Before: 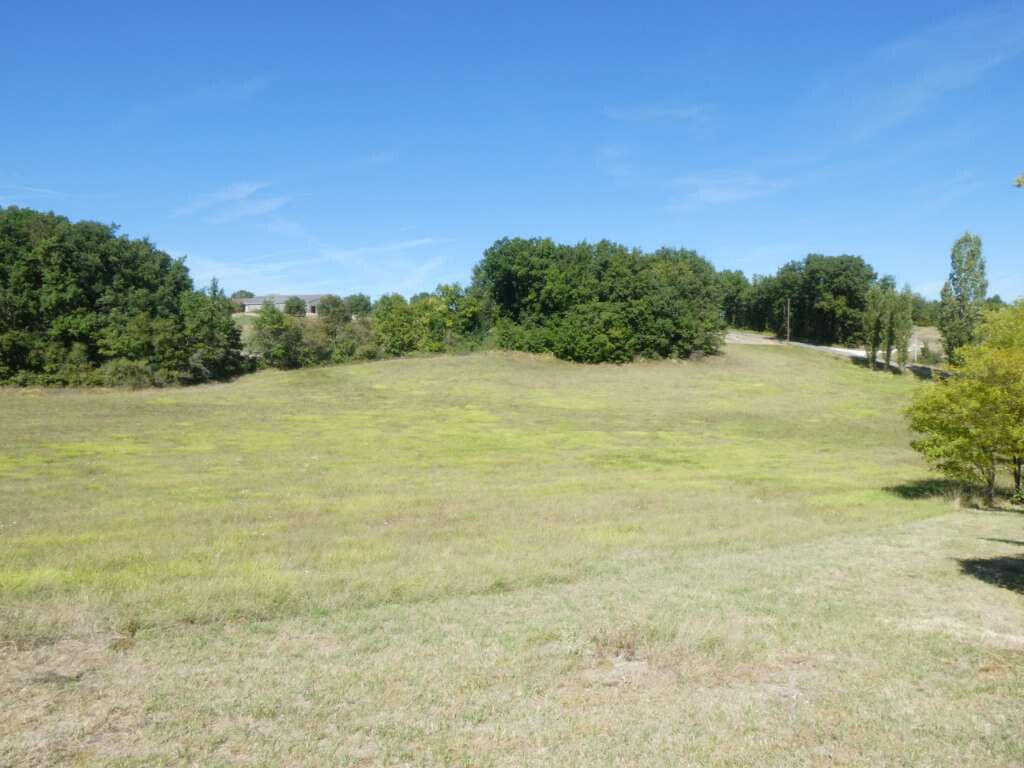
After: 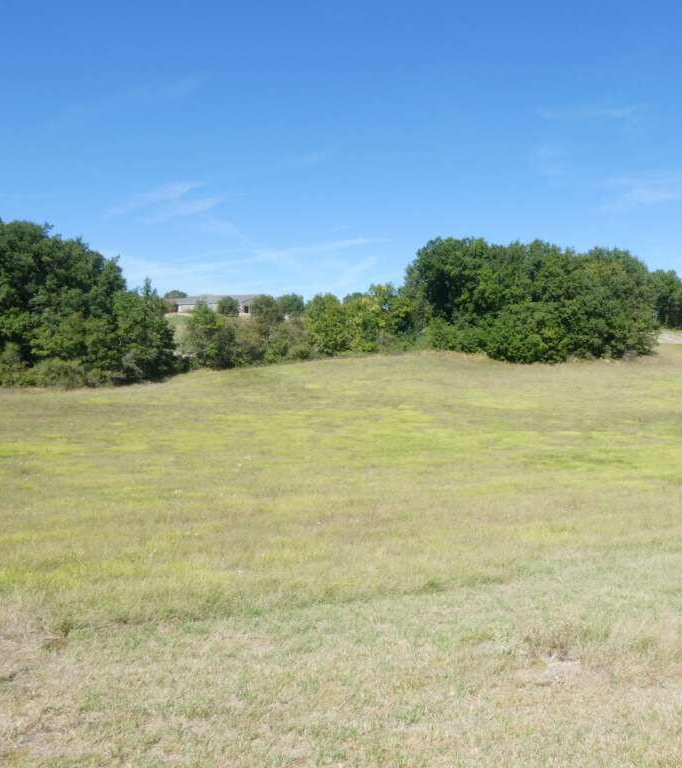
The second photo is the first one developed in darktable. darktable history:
crop and rotate: left 6.617%, right 26.717%
contrast equalizer: y [[0.5 ×6], [0.5 ×6], [0.5, 0.5, 0.501, 0.545, 0.707, 0.863], [0 ×6], [0 ×6]]
